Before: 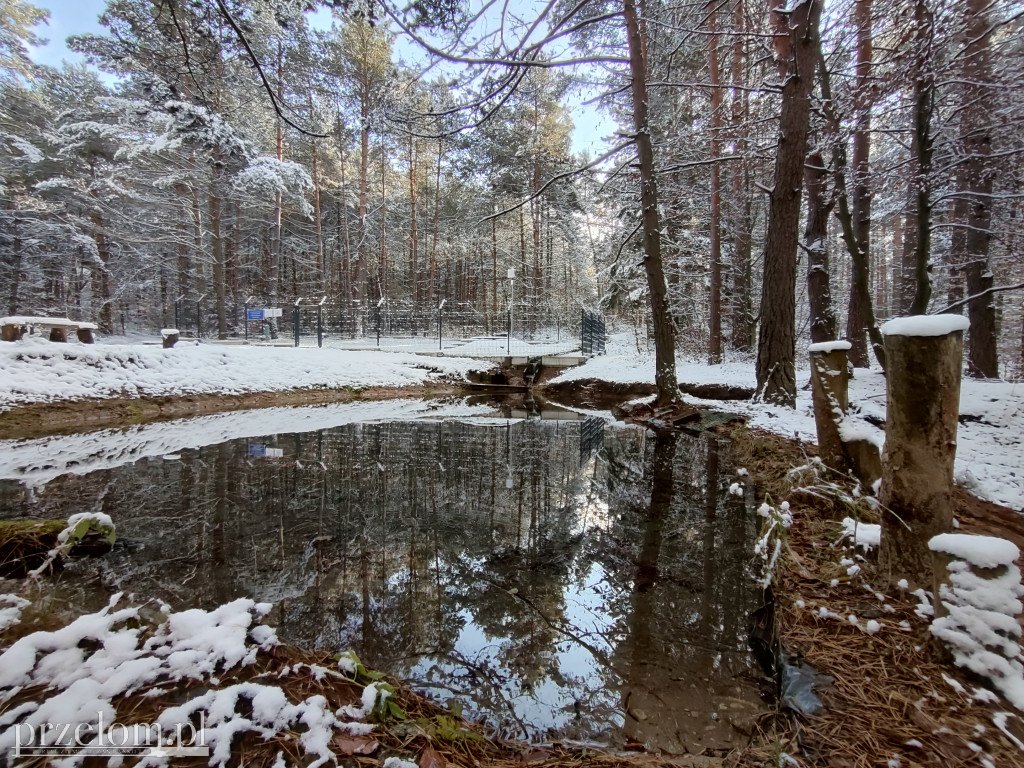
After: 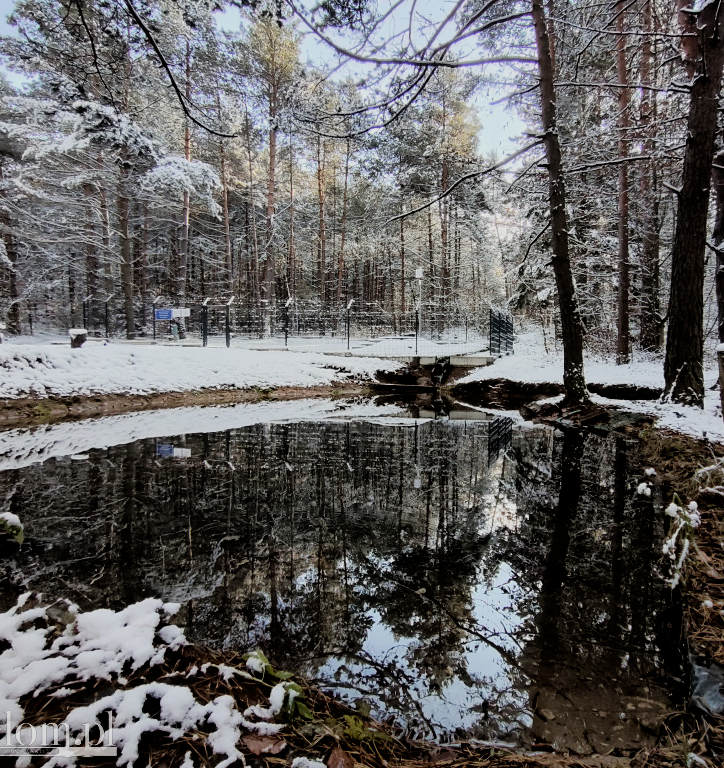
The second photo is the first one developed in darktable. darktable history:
filmic rgb: black relative exposure -5 EV, hardness 2.88, contrast 1.3, highlights saturation mix -30%
crop and rotate: left 9.061%, right 20.142%
